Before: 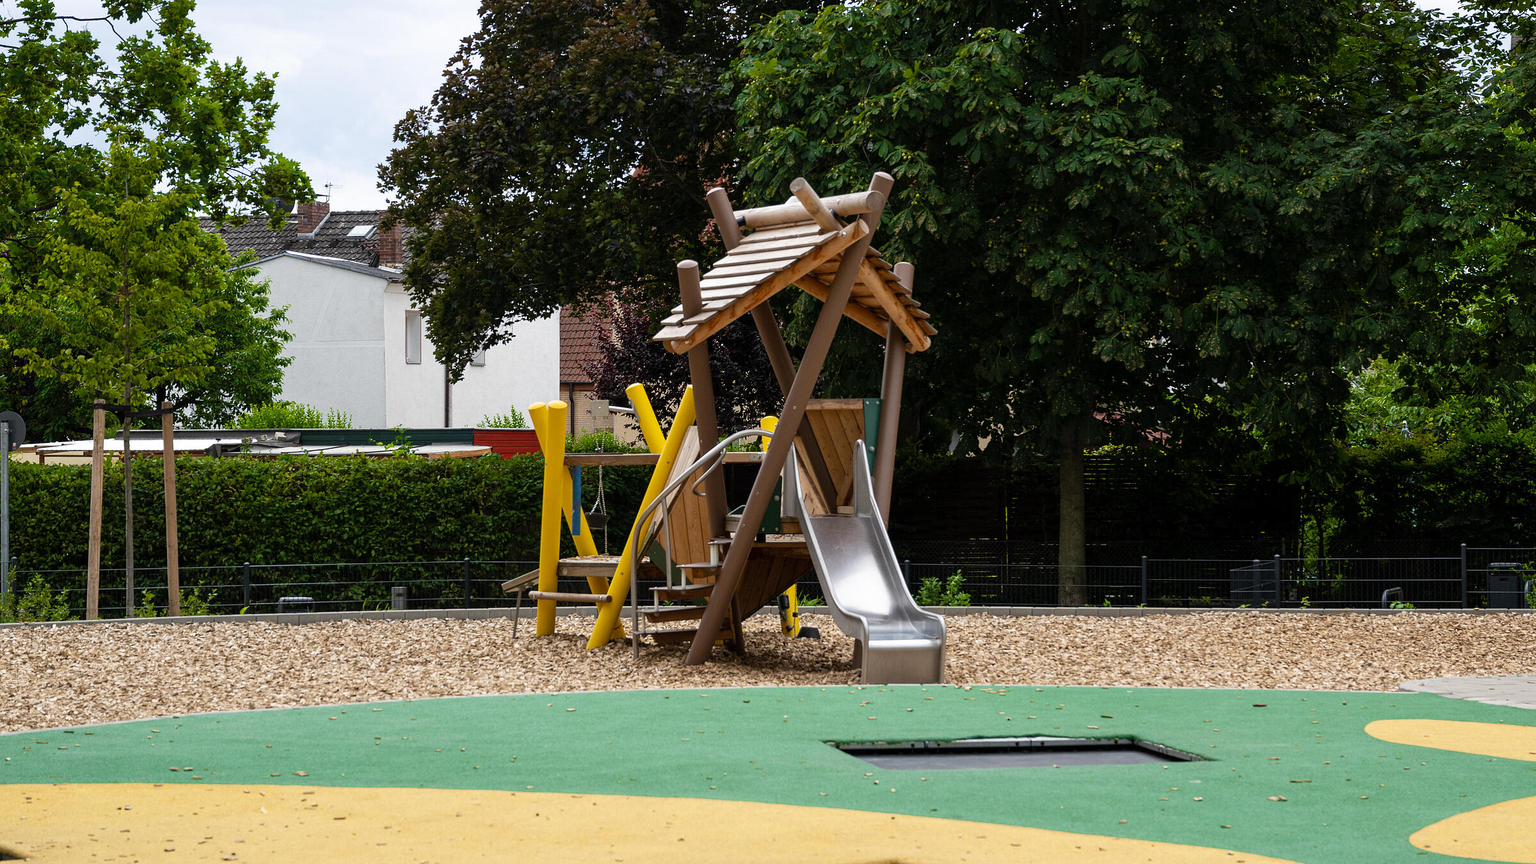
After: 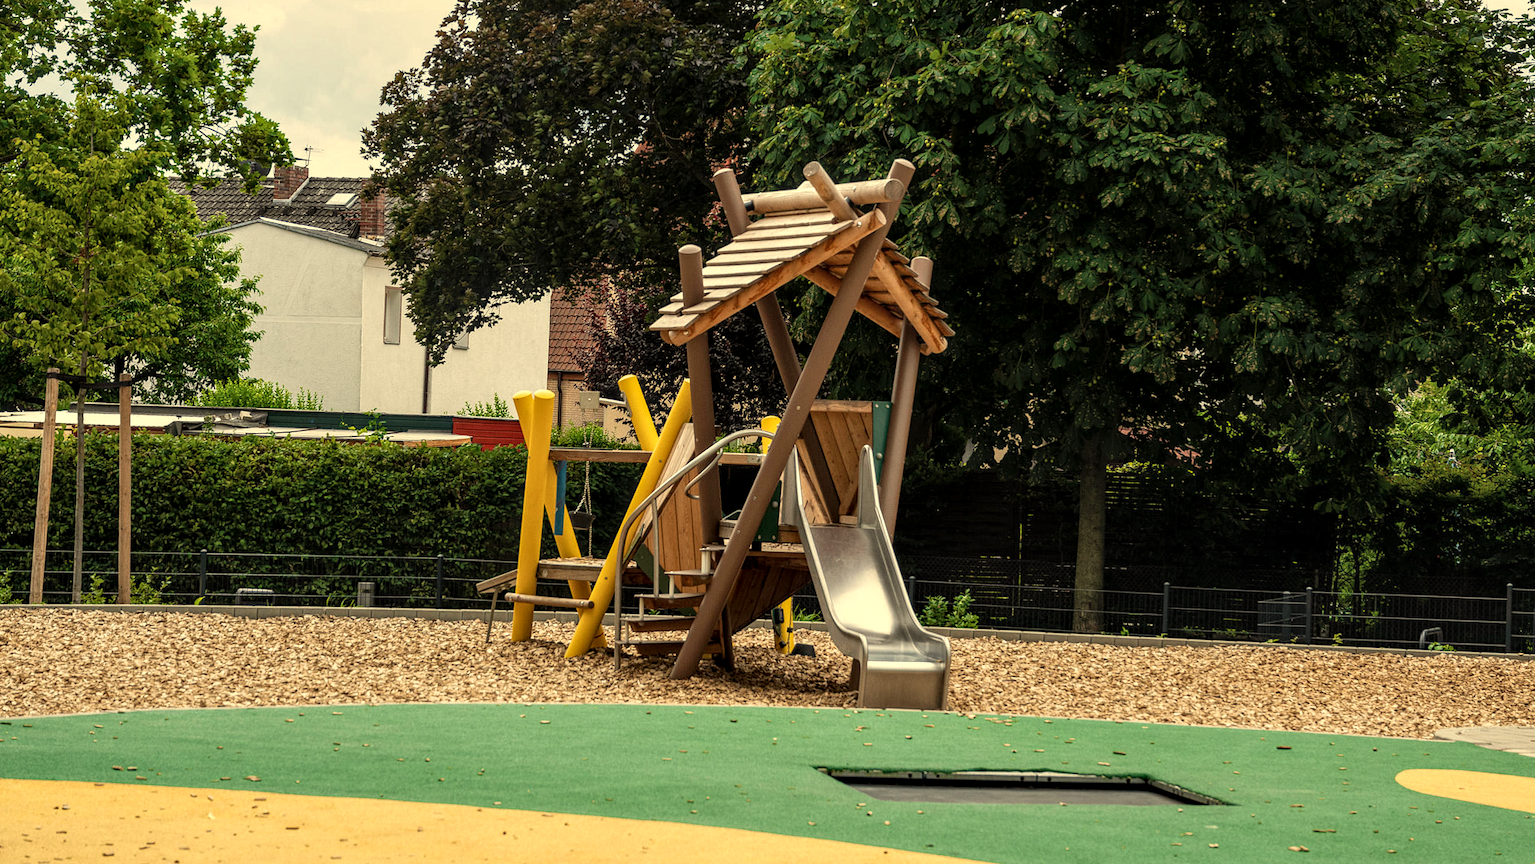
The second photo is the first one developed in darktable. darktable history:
white balance: red 1.08, blue 0.791
local contrast: highlights 61%, detail 143%, midtone range 0.428
crop and rotate: angle -2.38°
